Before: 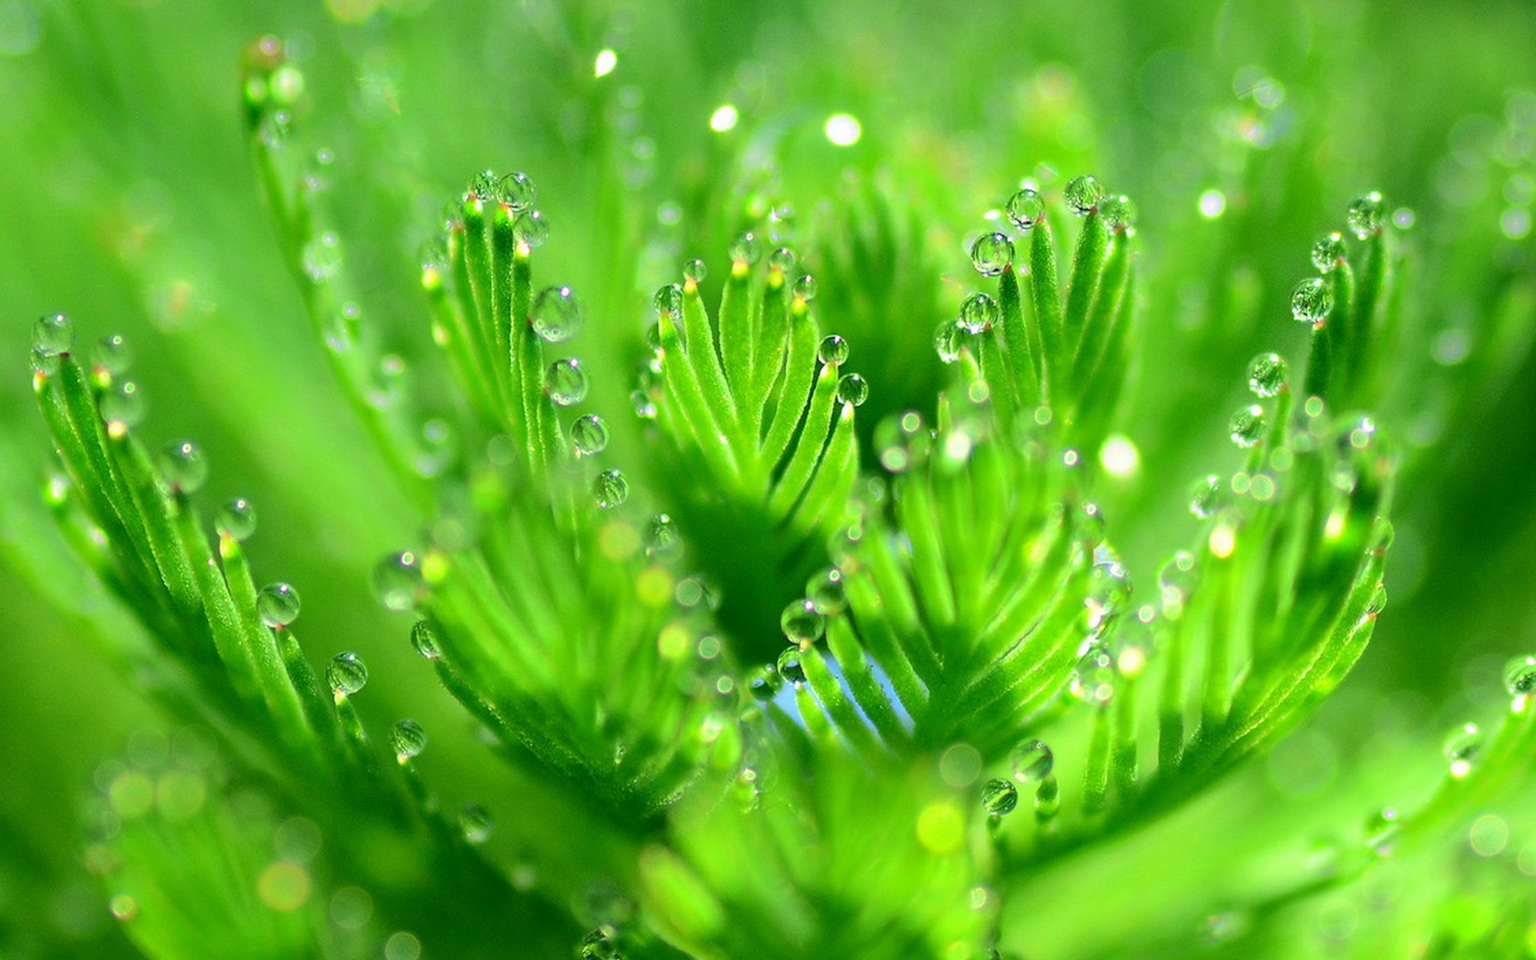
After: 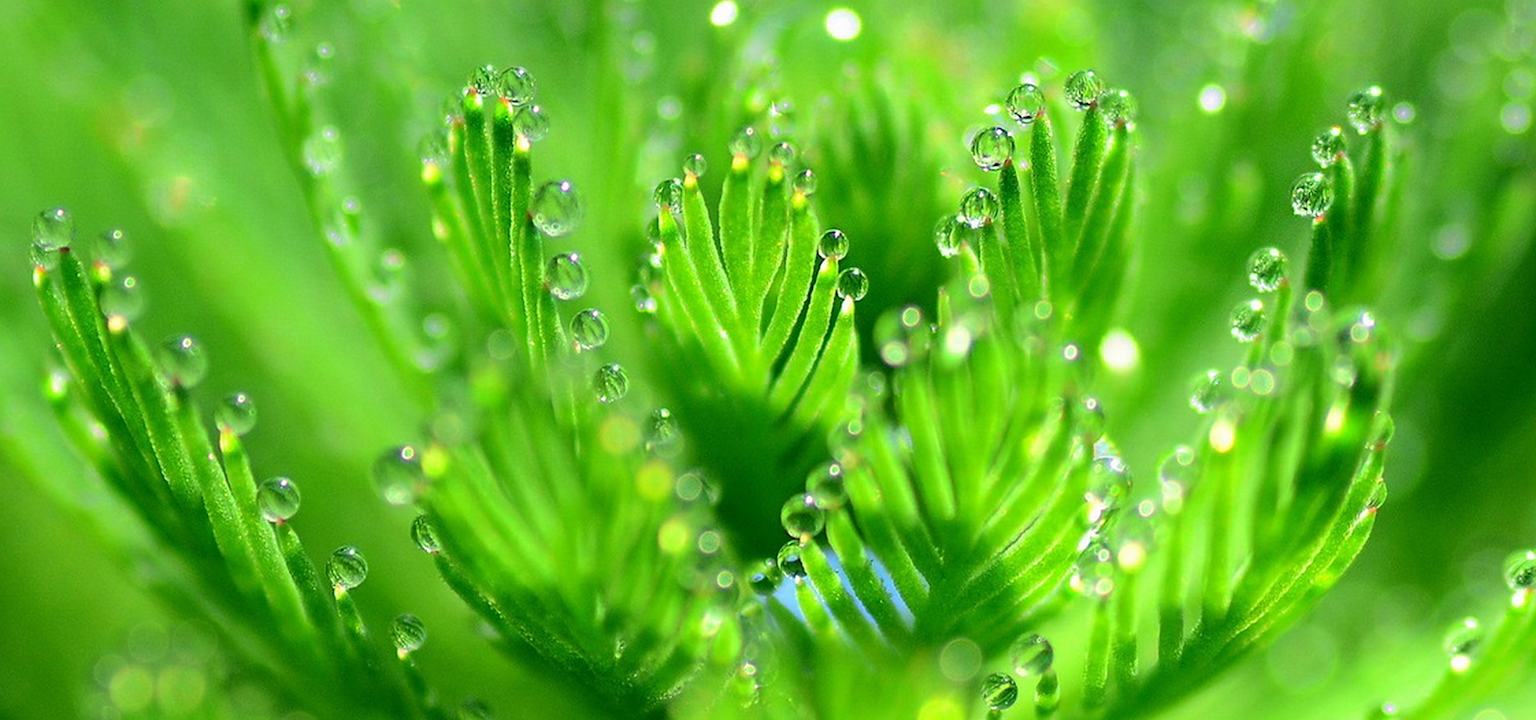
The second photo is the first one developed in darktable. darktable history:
crop: top 11.038%, bottom 13.962%
sharpen: amount 0.2
